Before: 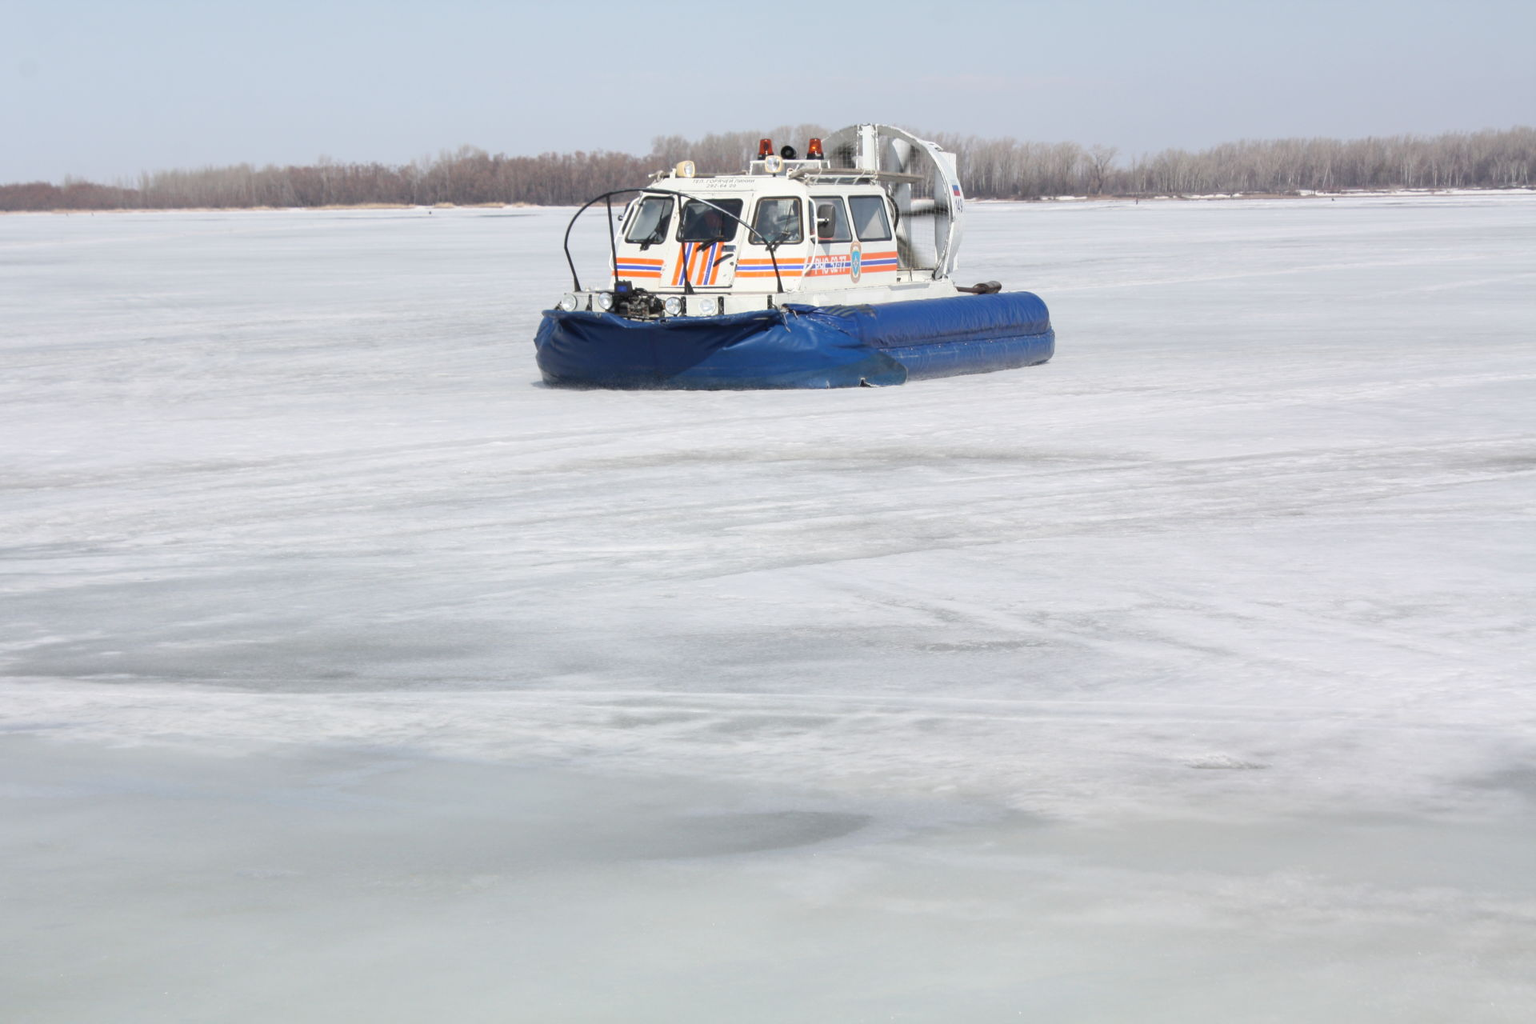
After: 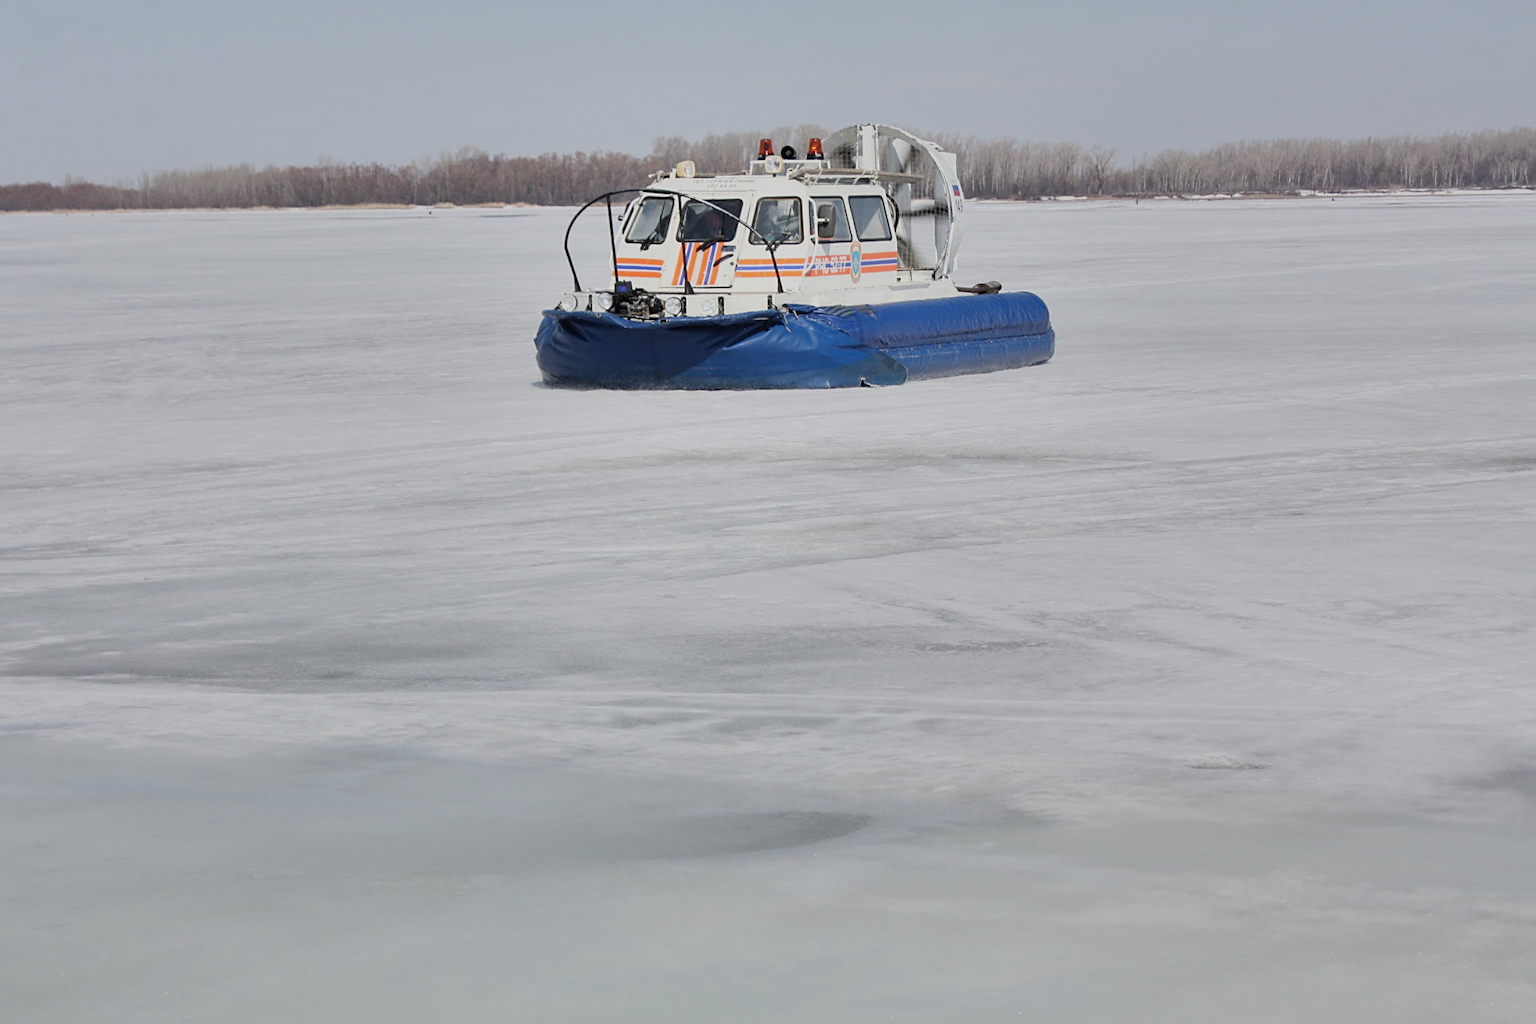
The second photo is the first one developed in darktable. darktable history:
exposure: exposure 0.085 EV, compensate highlight preservation false
sharpen: on, module defaults
shadows and highlights: soften with gaussian
filmic rgb: black relative exposure -7.65 EV, white relative exposure 4.56 EV, hardness 3.61
